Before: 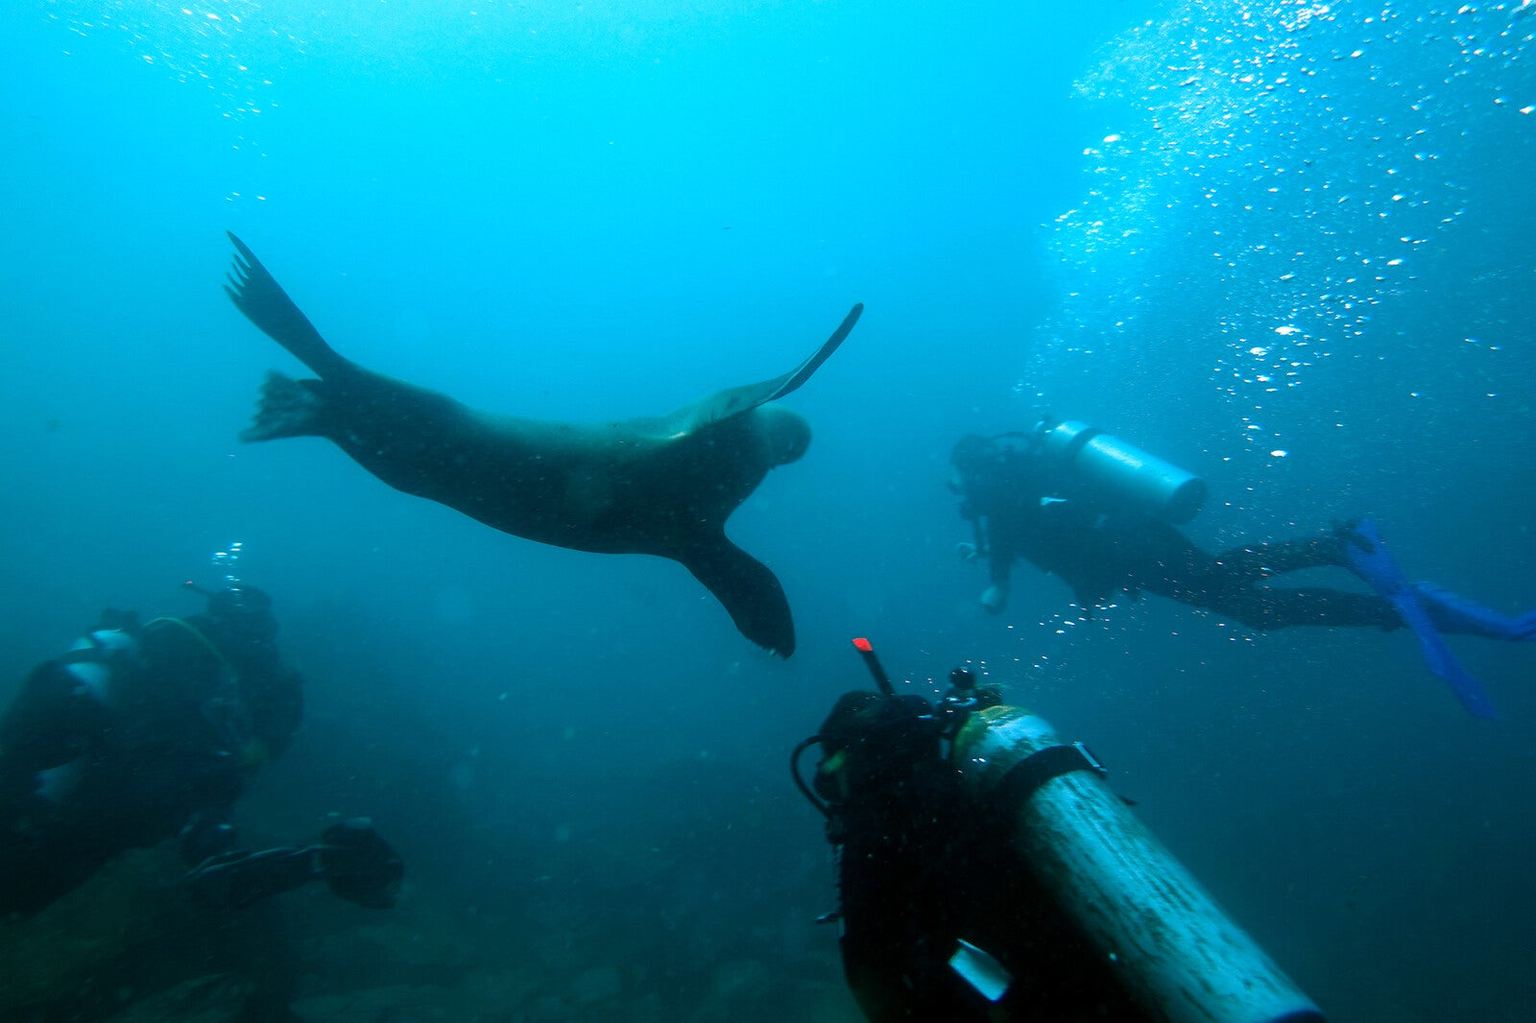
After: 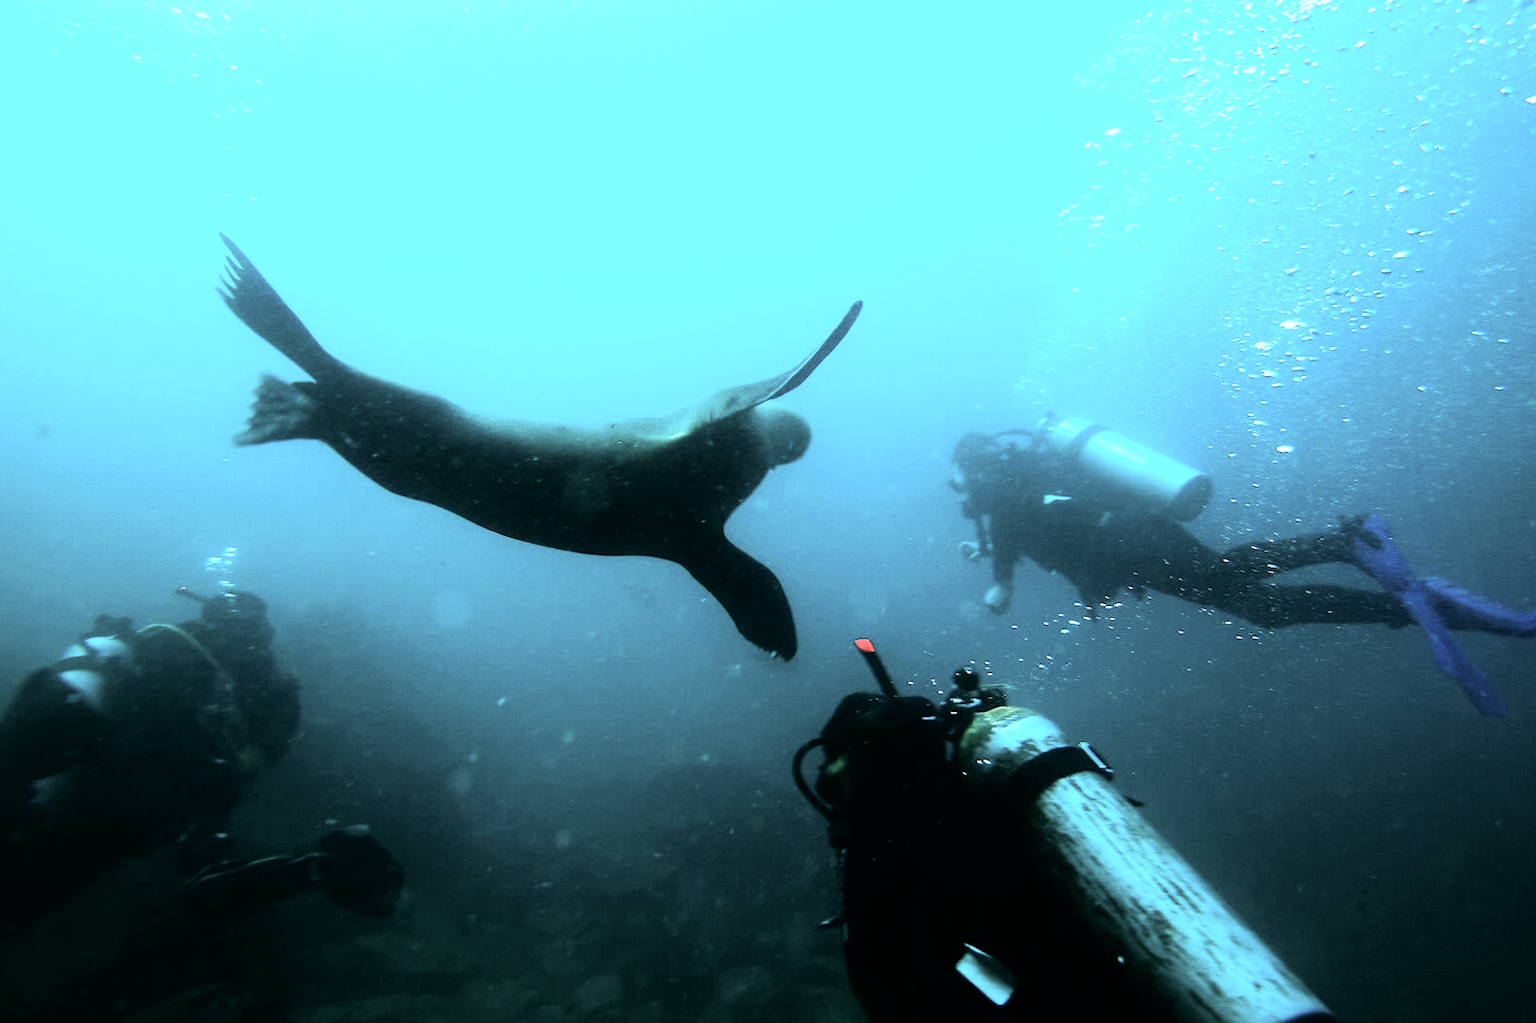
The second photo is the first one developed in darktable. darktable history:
color balance: lift [1, 0.994, 1.002, 1.006], gamma [0.957, 1.081, 1.016, 0.919], gain [0.97, 0.972, 1.01, 1.028], input saturation 91.06%, output saturation 79.8%
rotate and perspective: rotation -0.45°, automatic cropping original format, crop left 0.008, crop right 0.992, crop top 0.012, crop bottom 0.988
rgb curve: curves: ch0 [(0, 0) (0.21, 0.15) (0.24, 0.21) (0.5, 0.75) (0.75, 0.96) (0.89, 0.99) (1, 1)]; ch1 [(0, 0.02) (0.21, 0.13) (0.25, 0.2) (0.5, 0.67) (0.75, 0.9) (0.89, 0.97) (1, 1)]; ch2 [(0, 0.02) (0.21, 0.13) (0.25, 0.2) (0.5, 0.67) (0.75, 0.9) (0.89, 0.97) (1, 1)], compensate middle gray true
